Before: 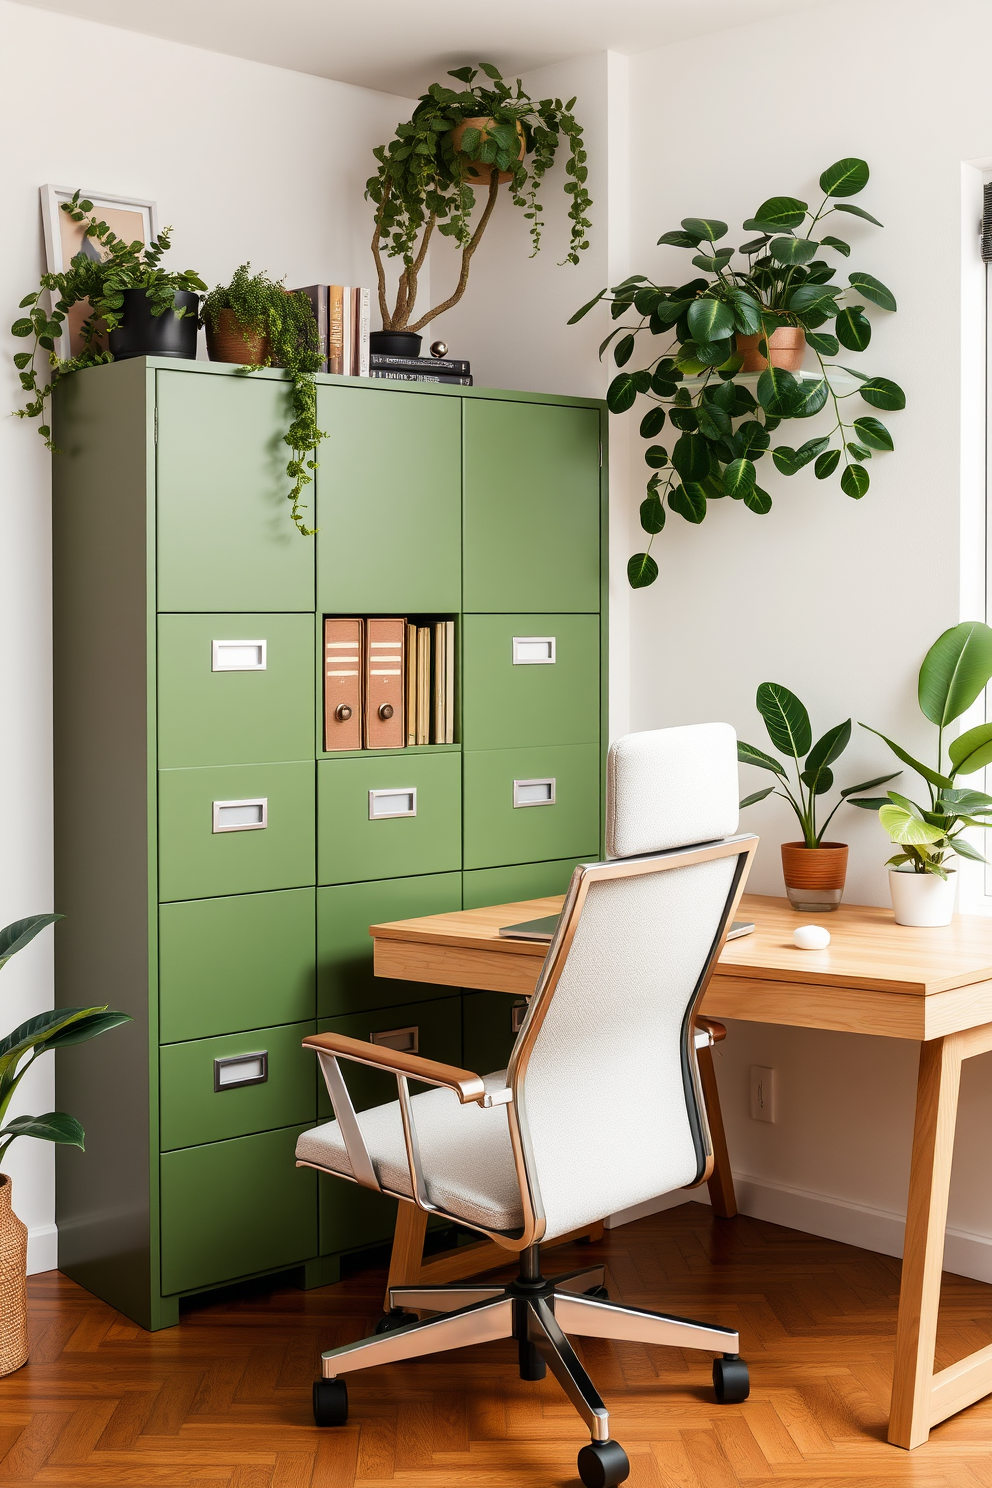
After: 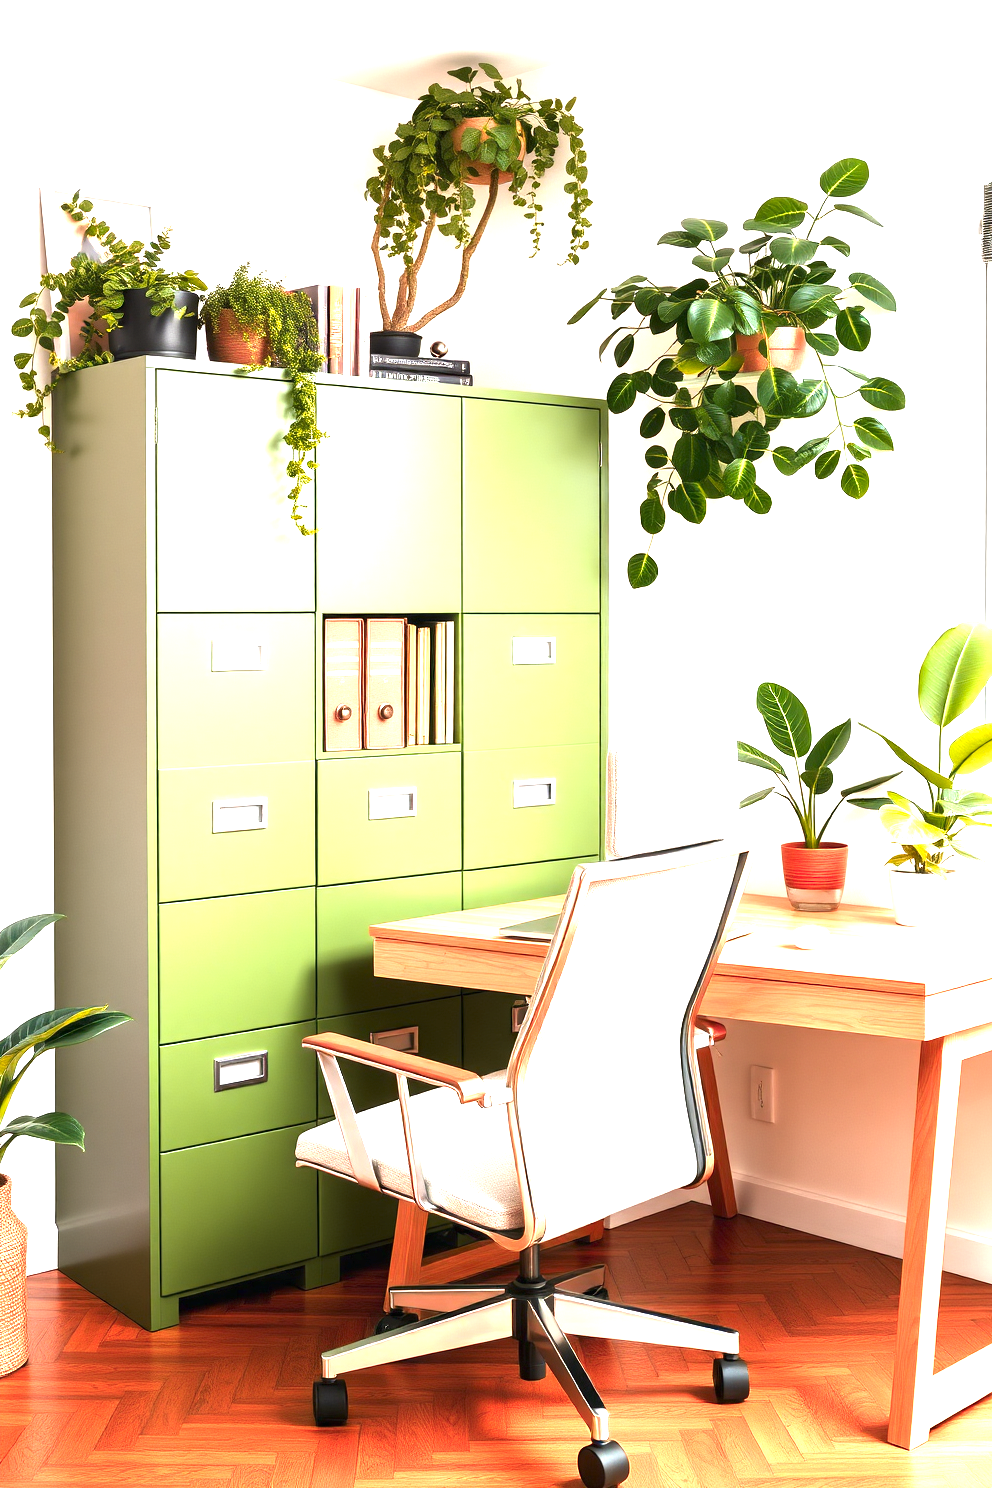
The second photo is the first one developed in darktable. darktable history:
color zones: curves: ch1 [(0.235, 0.558) (0.75, 0.5)]; ch2 [(0.25, 0.462) (0.749, 0.457)]
exposure: black level correction 0, exposure 1.91 EV, compensate highlight preservation false
